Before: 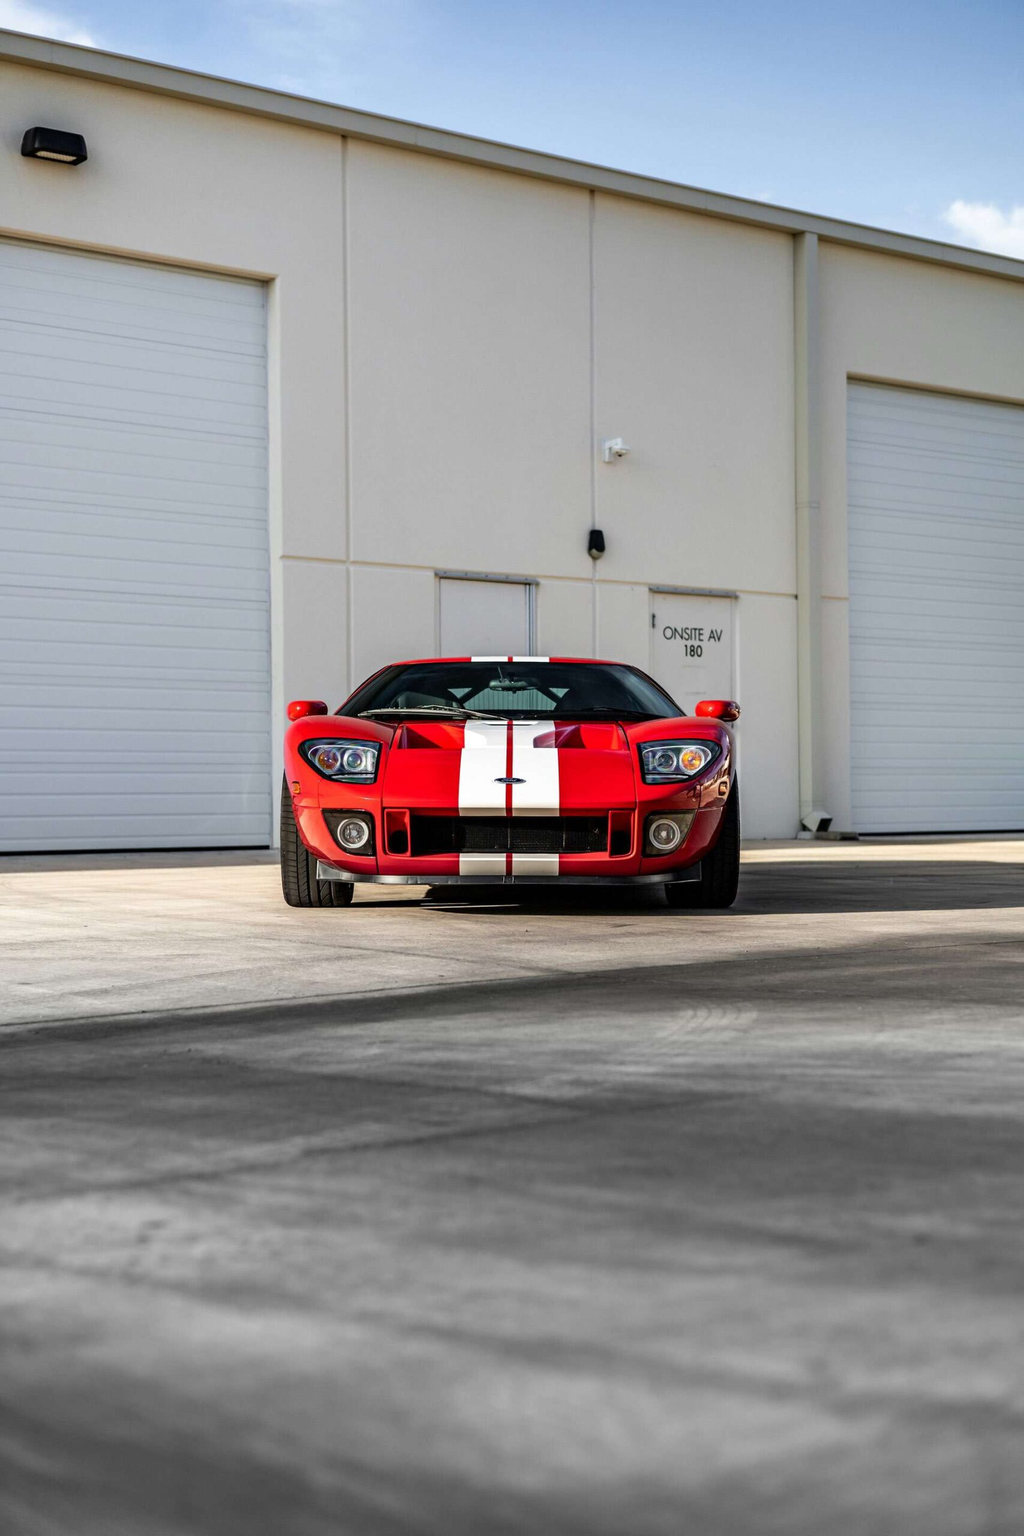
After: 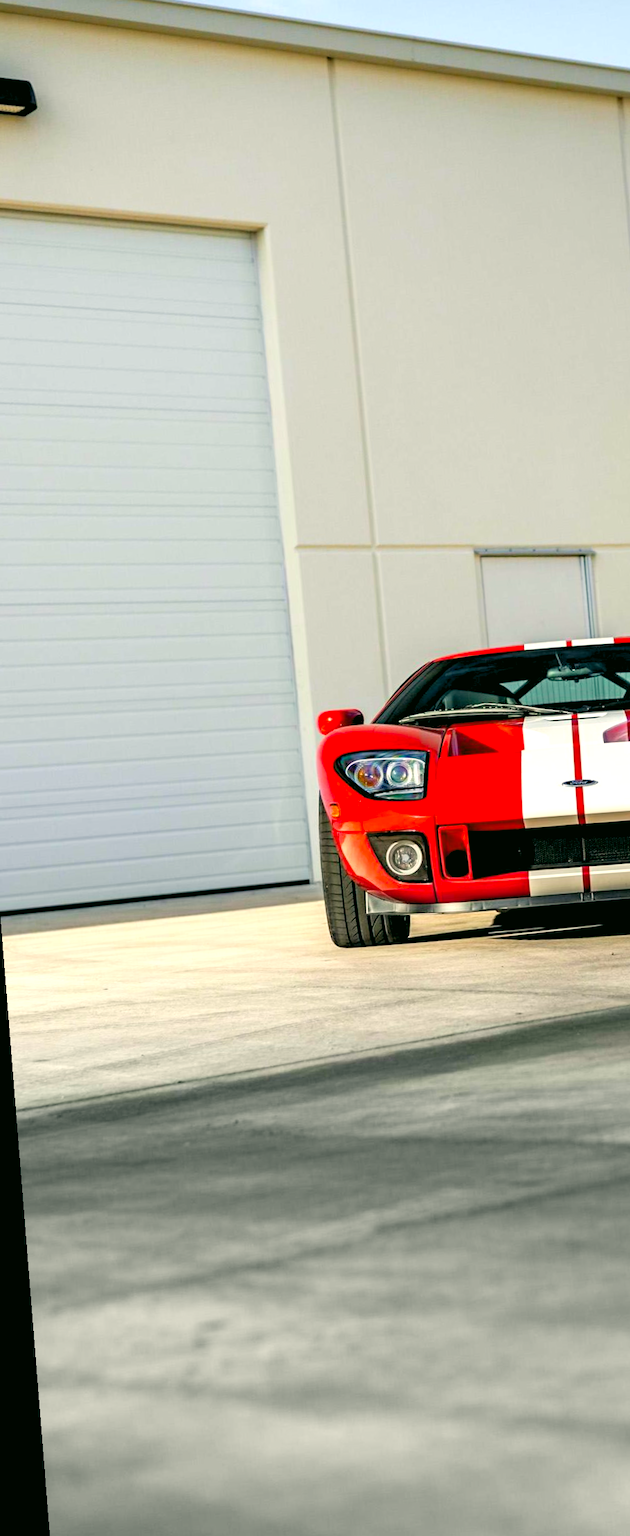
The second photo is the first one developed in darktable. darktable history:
color correction: highlights a* -0.482, highlights b* 9.48, shadows a* -9.48, shadows b* 0.803
color balance rgb: shadows fall-off 101%, linear chroma grading › mid-tones 7.63%, perceptual saturation grading › mid-tones 11.68%, mask middle-gray fulcrum 22.45%, global vibrance 10.11%, saturation formula JzAzBz (2021)
rotate and perspective: rotation -4.57°, crop left 0.054, crop right 0.944, crop top 0.087, crop bottom 0.914
crop: left 0.587%, right 45.588%, bottom 0.086%
levels: black 3.83%, white 90.64%, levels [0.044, 0.416, 0.908]
